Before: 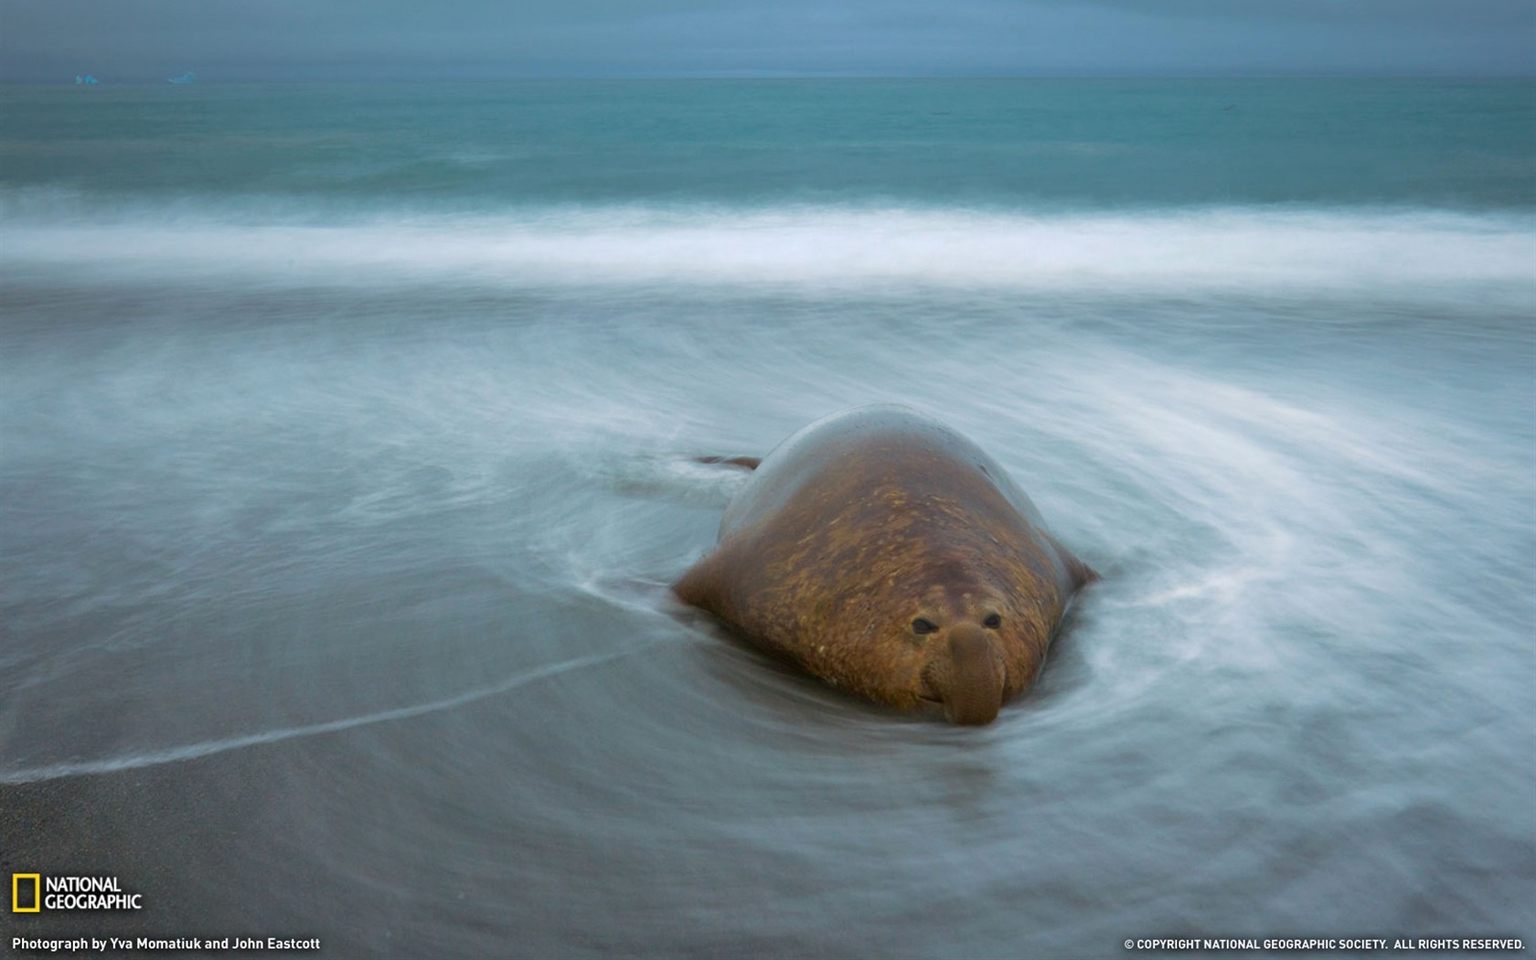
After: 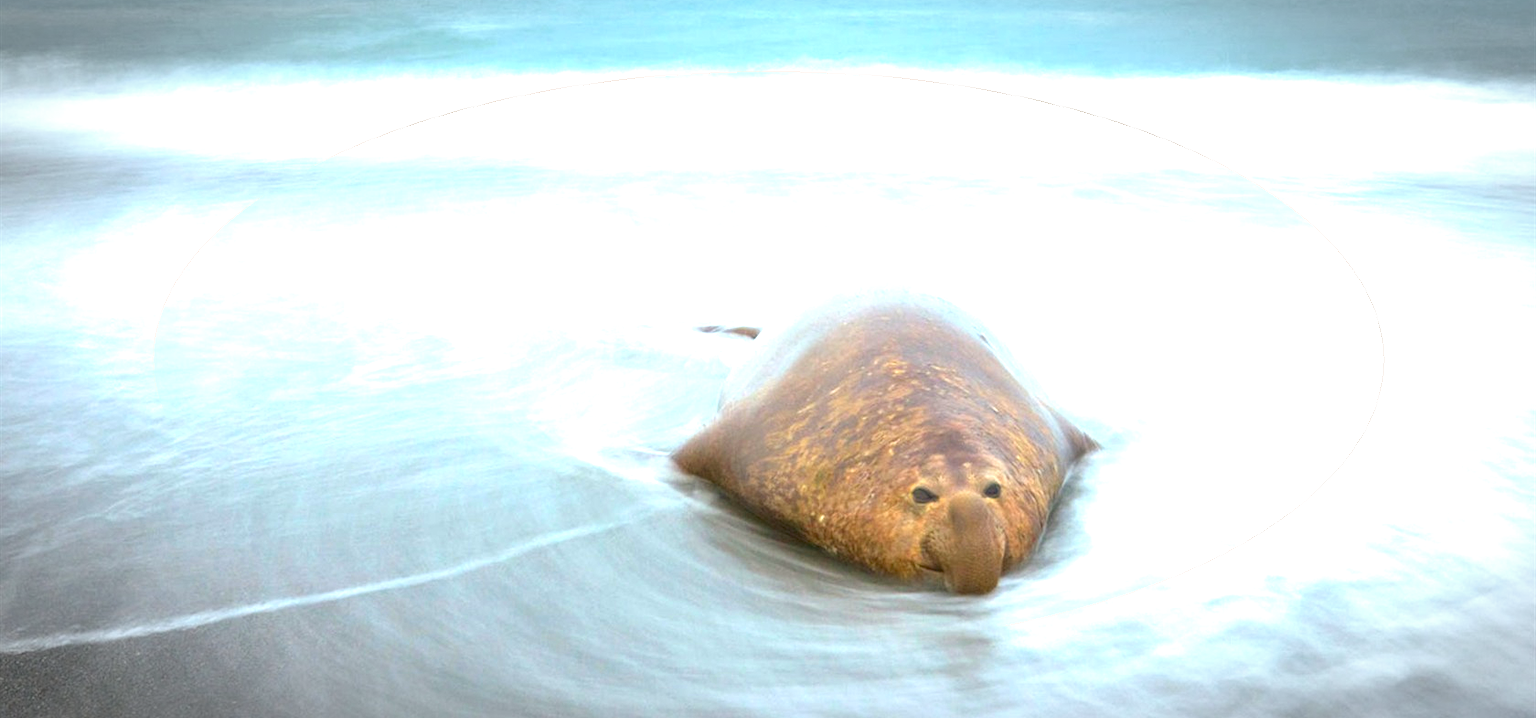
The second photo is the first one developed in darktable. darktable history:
vignetting: automatic ratio true, dithering 8-bit output, unbound false
exposure: black level correction 0, exposure 2.114 EV, compensate highlight preservation false
crop: top 13.652%, bottom 11.46%
